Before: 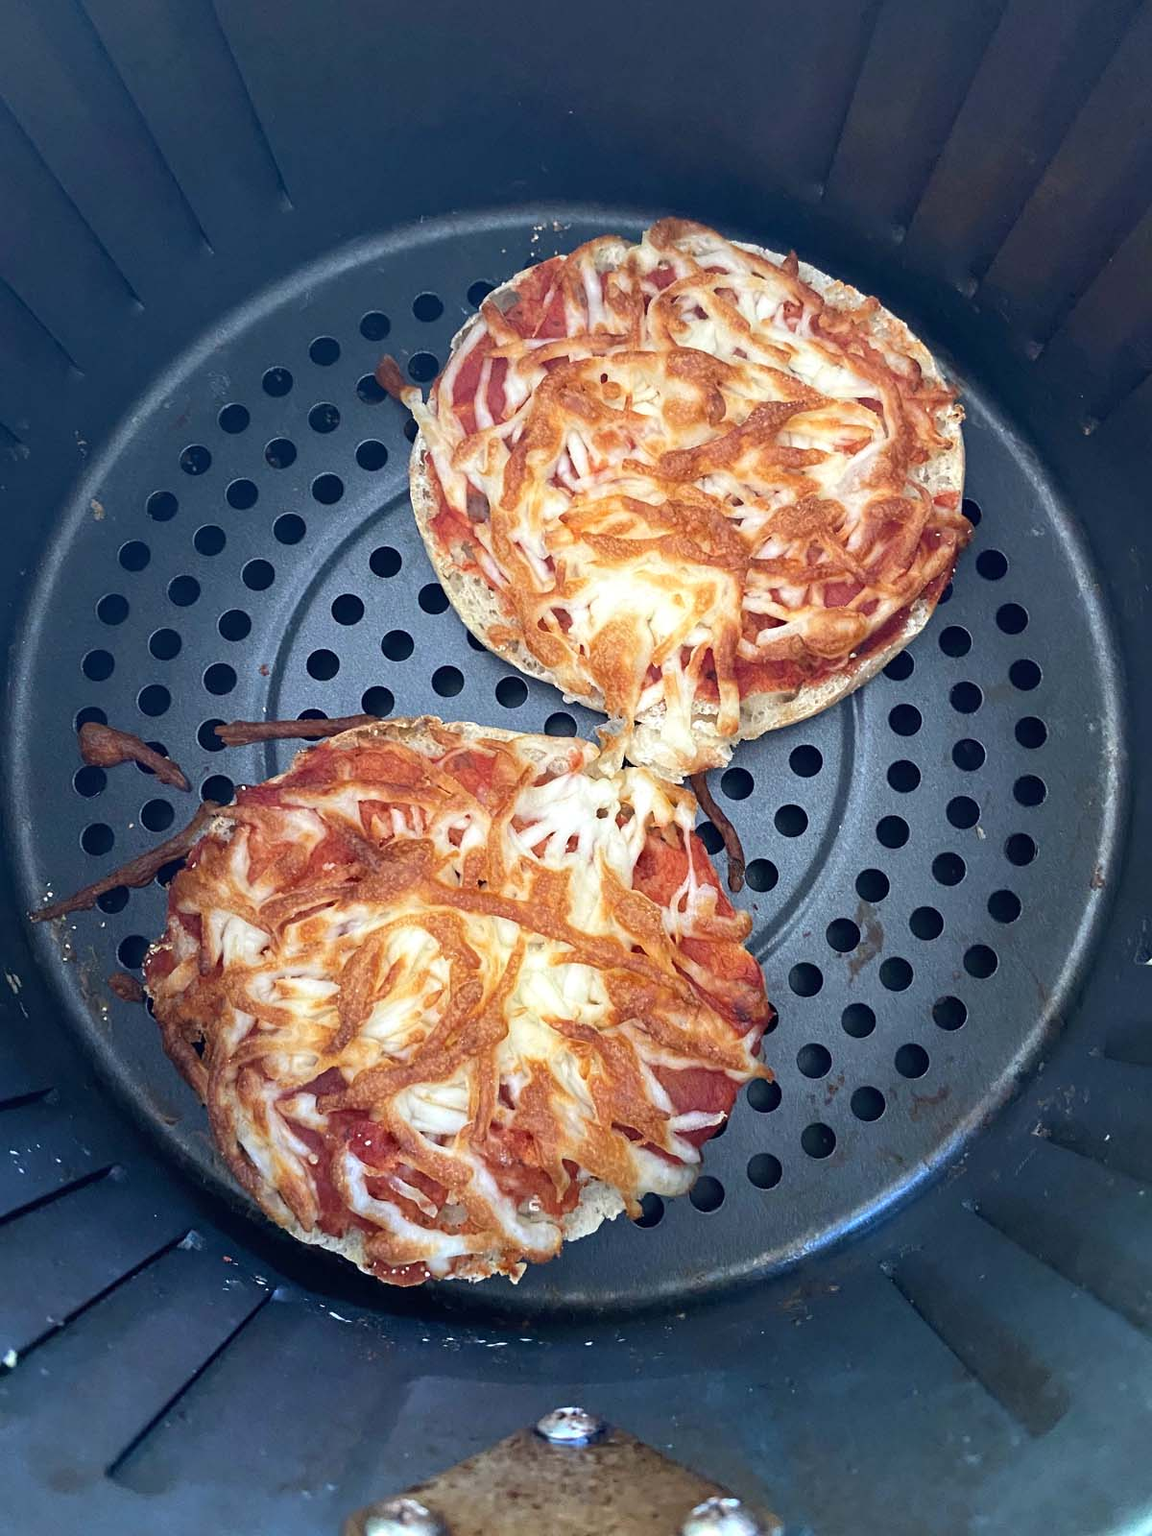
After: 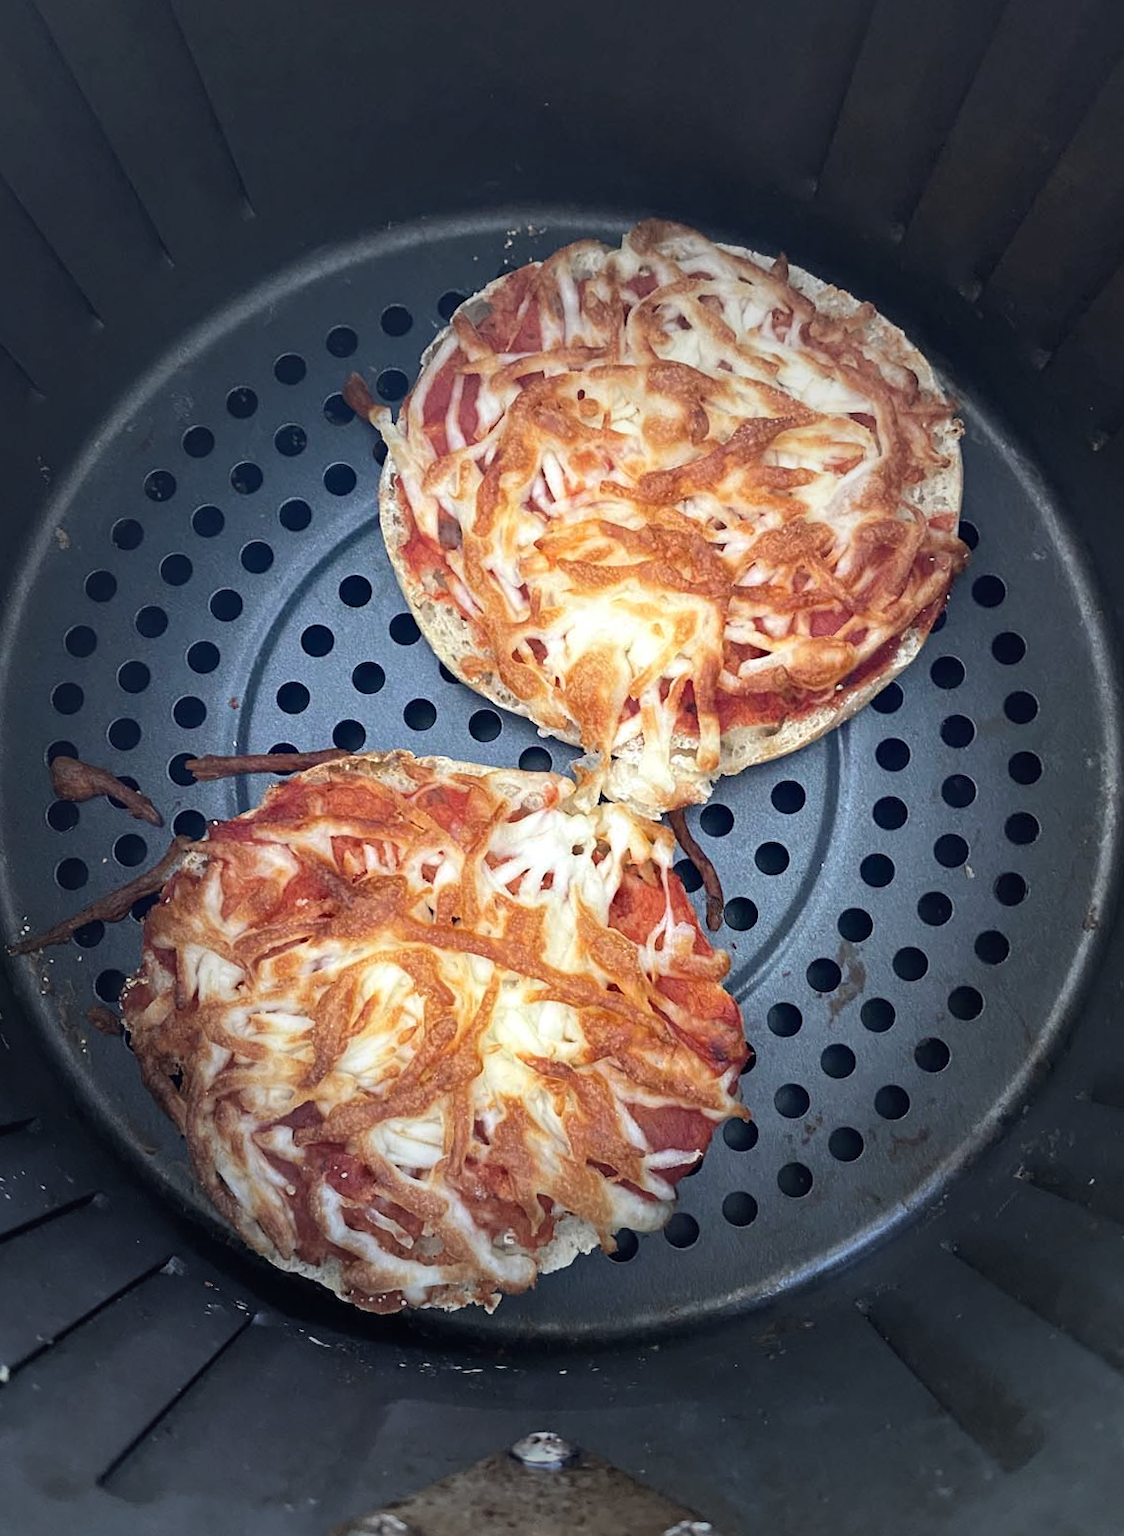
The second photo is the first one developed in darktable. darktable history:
vignetting: fall-off start 40%, fall-off radius 40%
rotate and perspective: rotation 0.074°, lens shift (vertical) 0.096, lens shift (horizontal) -0.041, crop left 0.043, crop right 0.952, crop top 0.024, crop bottom 0.979
